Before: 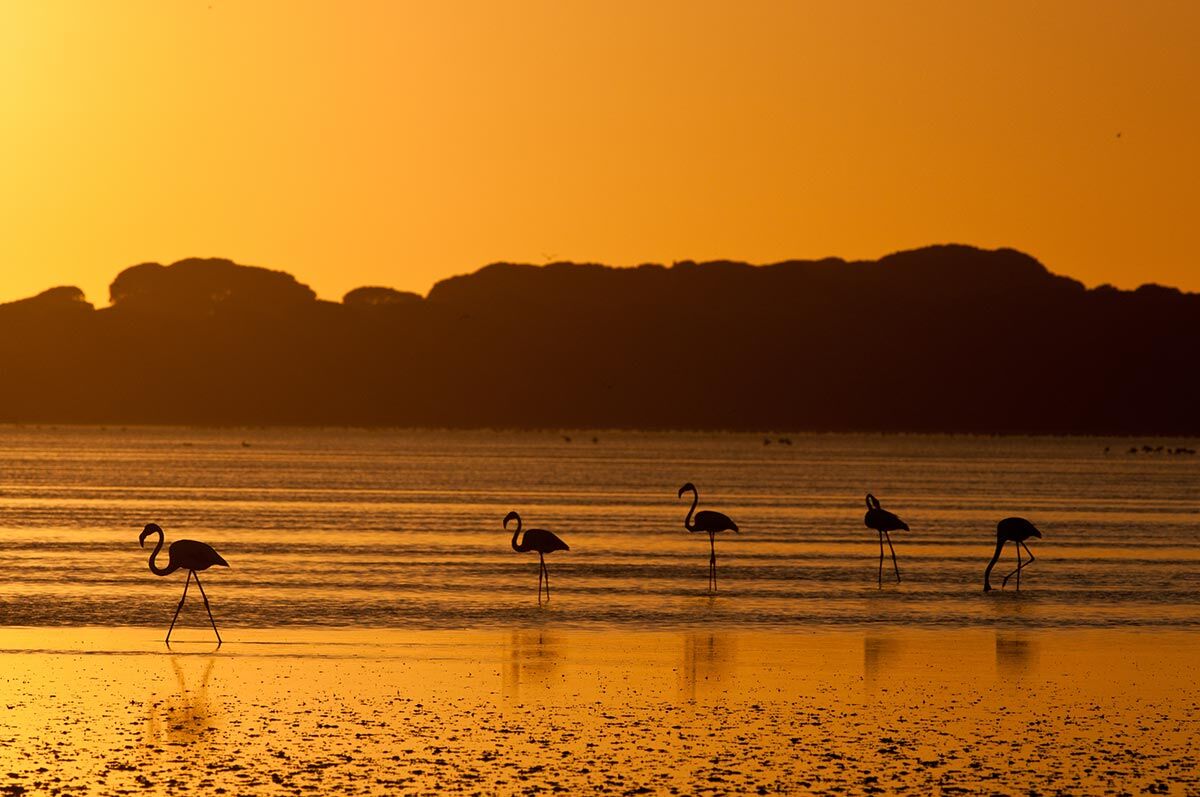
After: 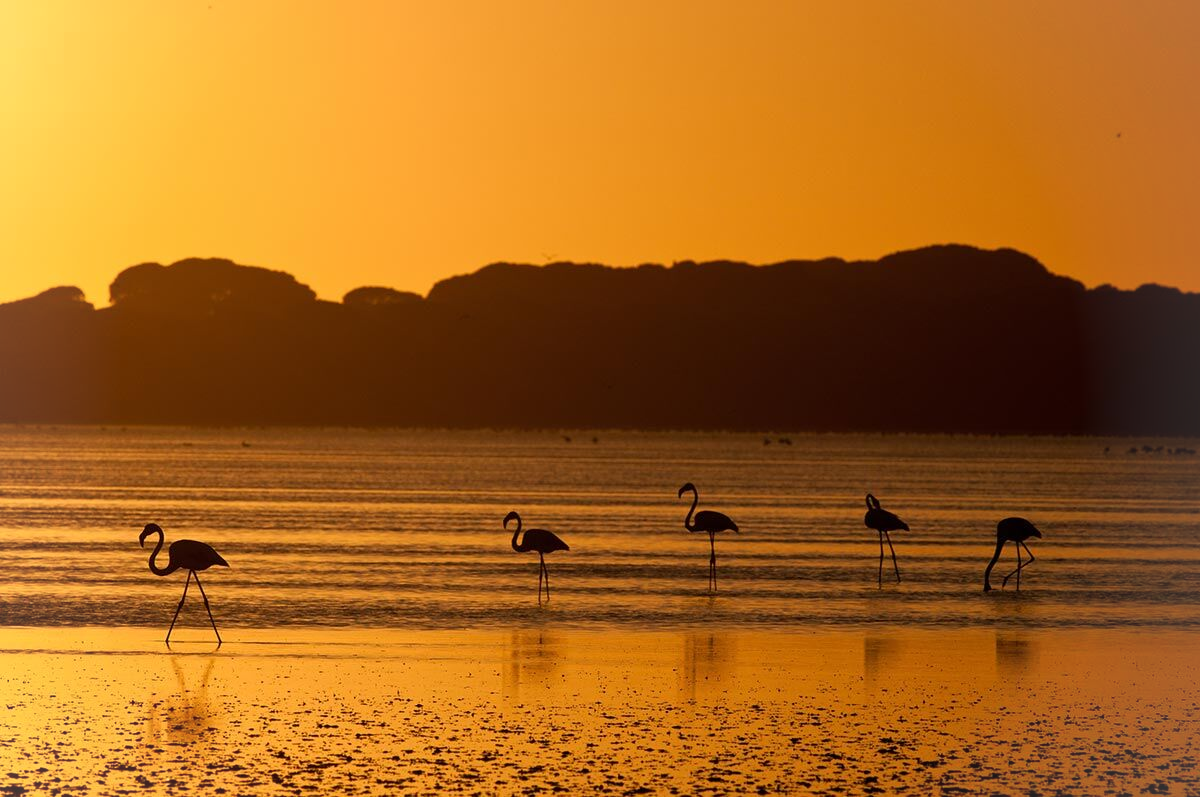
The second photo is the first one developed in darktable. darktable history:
vignetting: fall-off radius 61.04%, brightness 0.048, saturation 0.003, unbound false
